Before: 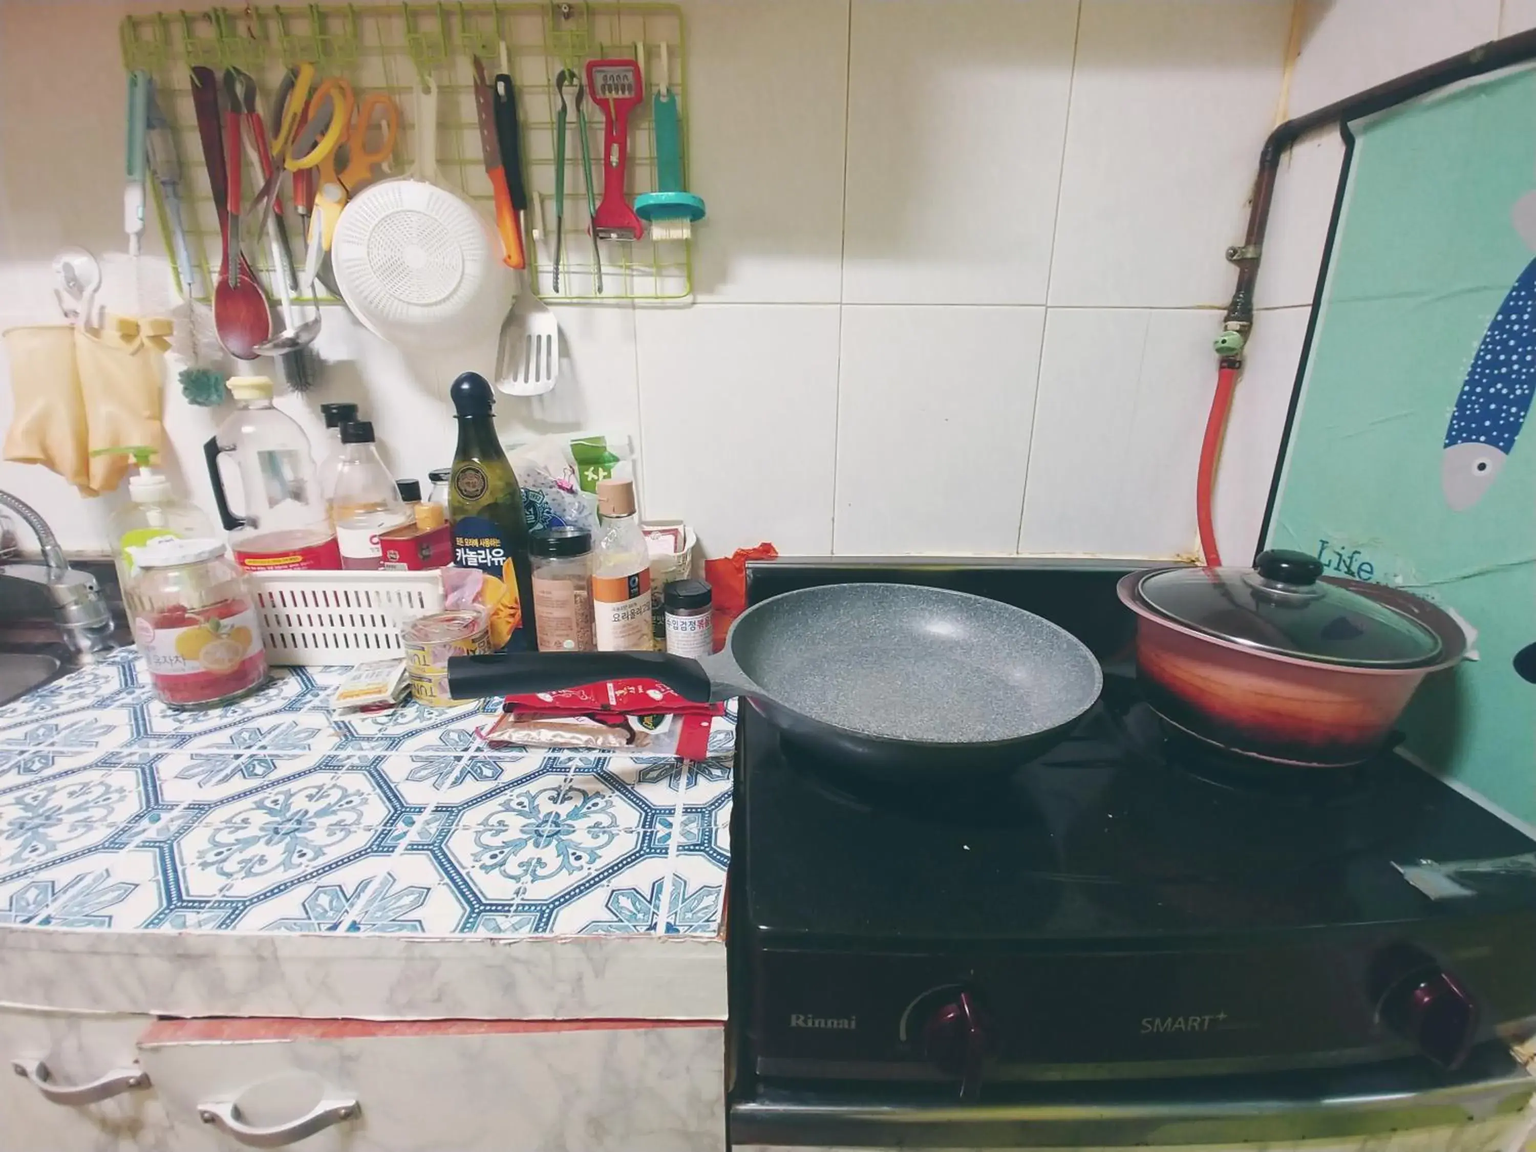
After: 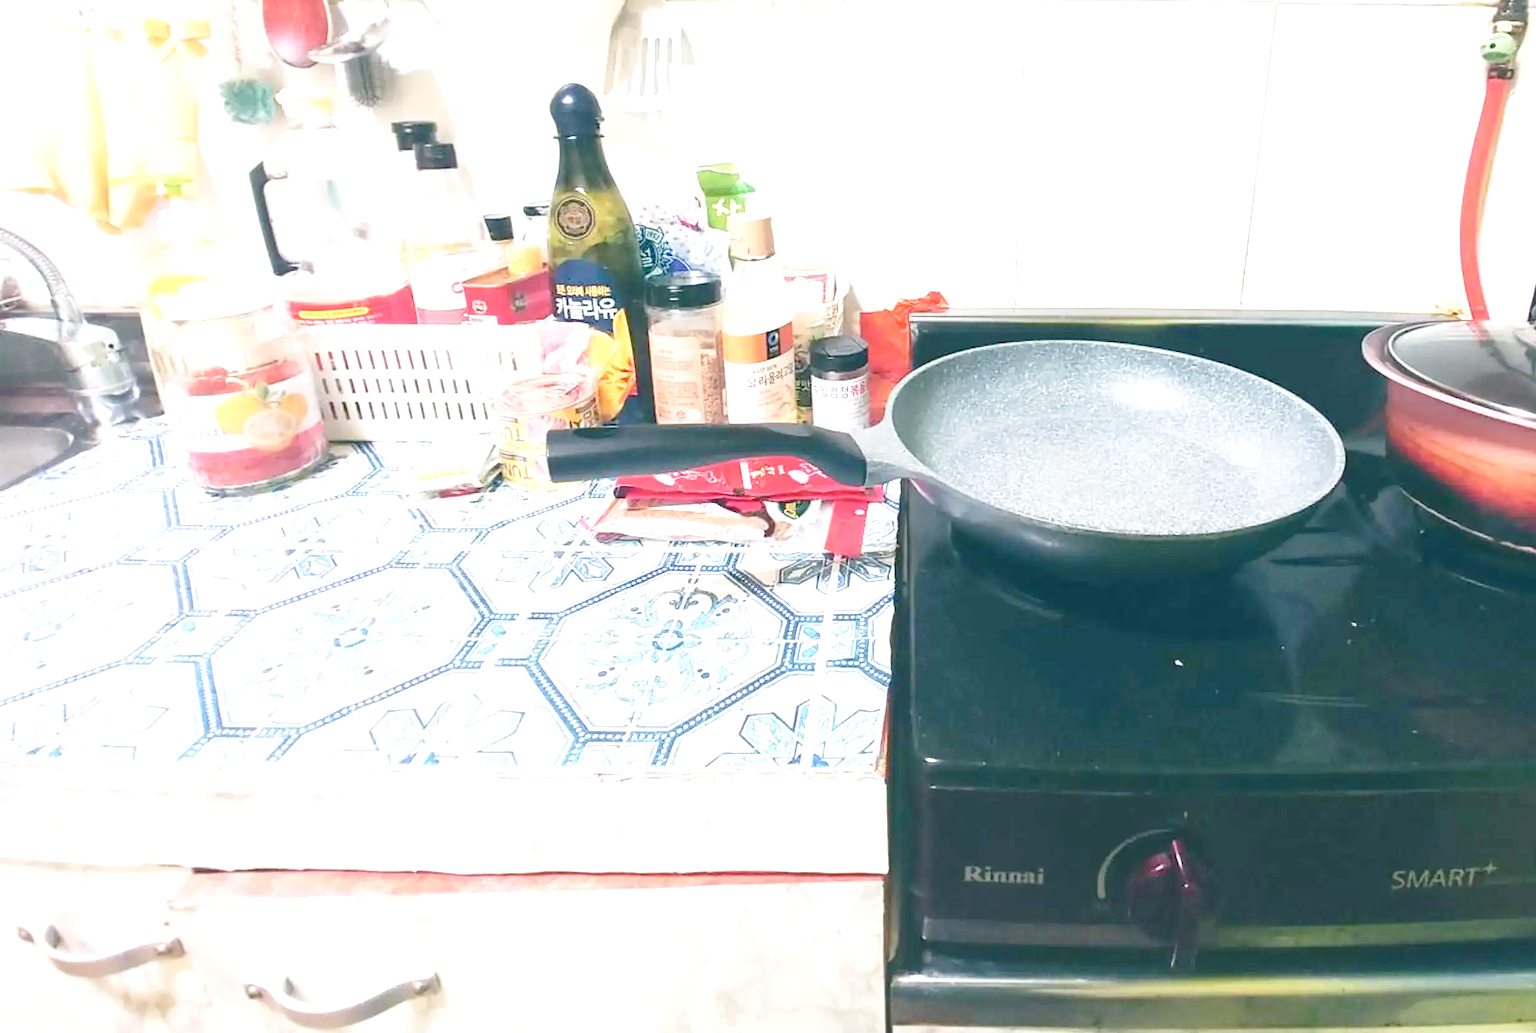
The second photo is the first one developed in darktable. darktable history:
crop: top 26.404%, right 17.973%
exposure: black level correction 0, exposure 1.284 EV, compensate exposure bias true, compensate highlight preservation false
tone curve: curves: ch0 [(0, 0) (0.003, 0.015) (0.011, 0.019) (0.025, 0.027) (0.044, 0.041) (0.069, 0.055) (0.1, 0.079) (0.136, 0.099) (0.177, 0.149) (0.224, 0.216) (0.277, 0.292) (0.335, 0.383) (0.399, 0.474) (0.468, 0.556) (0.543, 0.632) (0.623, 0.711) (0.709, 0.789) (0.801, 0.871) (0.898, 0.944) (1, 1)], preserve colors none
